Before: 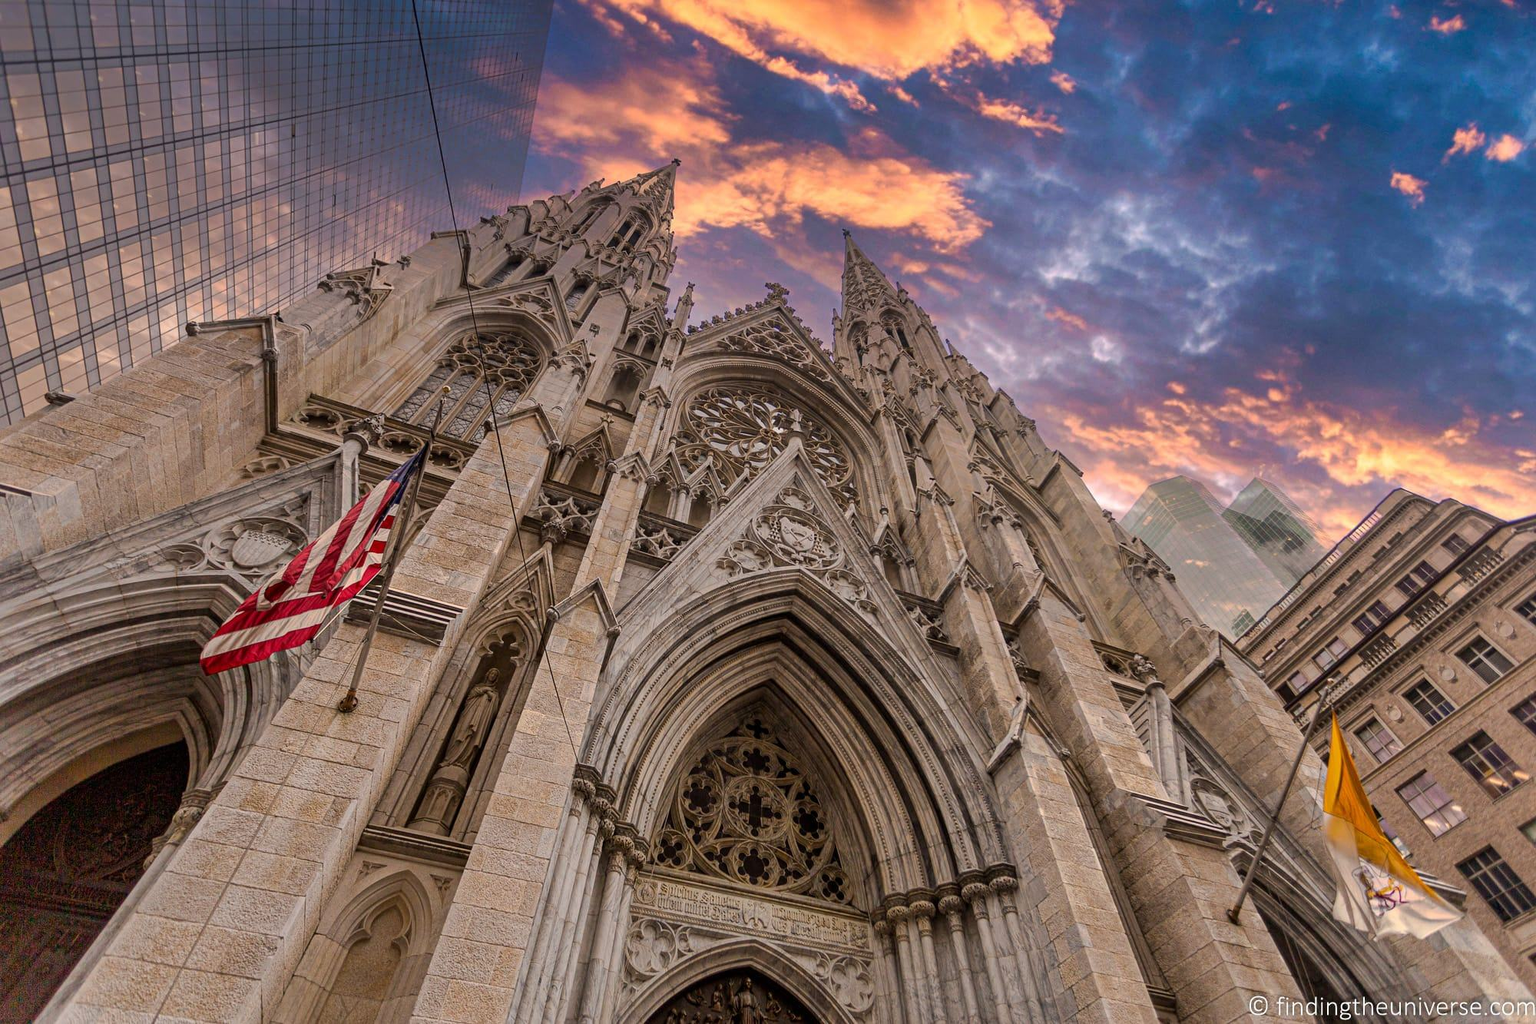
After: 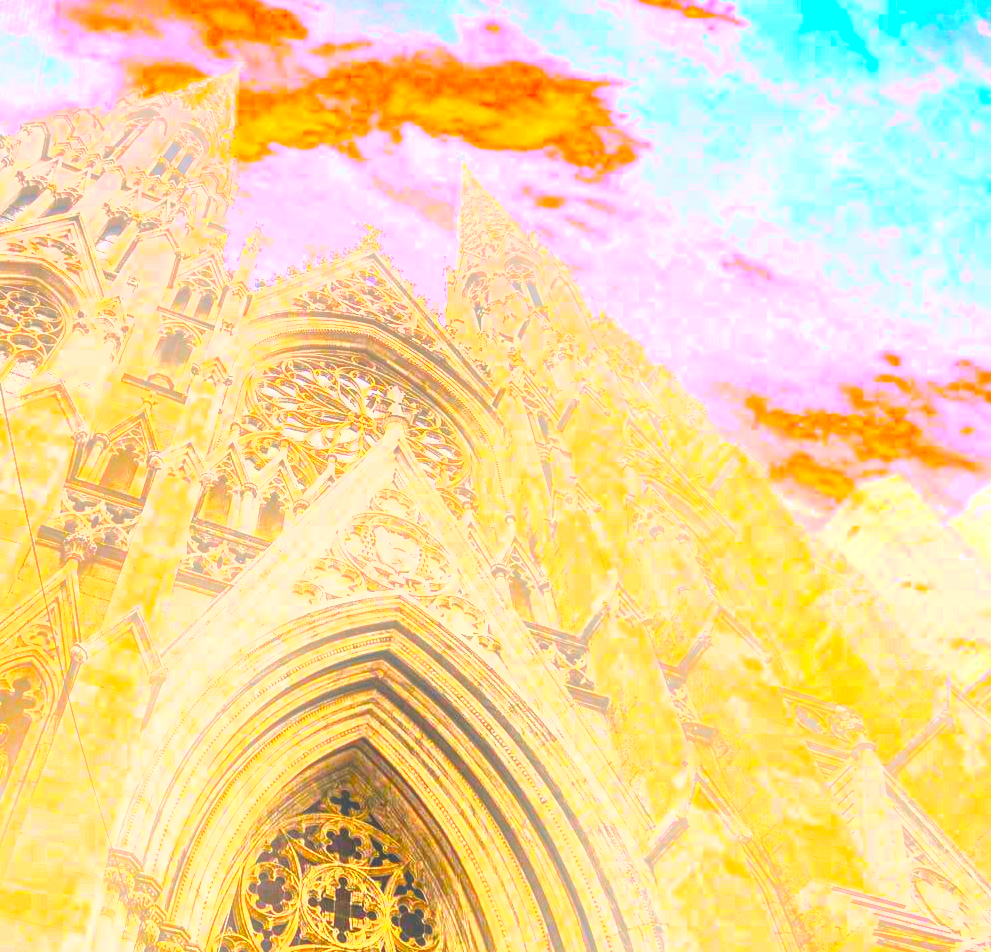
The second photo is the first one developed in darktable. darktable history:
exposure: black level correction 0, exposure 1.1 EV, compensate highlight preservation false
shadows and highlights: soften with gaussian
bloom: size 15%, threshold 97%, strength 7%
tone curve: curves: ch0 [(0, 0.029) (0.087, 0.084) (0.227, 0.239) (0.46, 0.576) (0.657, 0.796) (0.861, 0.932) (0.997, 0.951)]; ch1 [(0, 0) (0.353, 0.344) (0.45, 0.46) (0.502, 0.494) (0.534, 0.523) (0.573, 0.576) (0.602, 0.631) (0.647, 0.669) (1, 1)]; ch2 [(0, 0) (0.333, 0.346) (0.385, 0.395) (0.44, 0.466) (0.5, 0.493) (0.521, 0.56) (0.553, 0.579) (0.573, 0.599) (0.667, 0.777) (1, 1)], color space Lab, independent channels, preserve colors none
crop: left 32.075%, top 10.976%, right 18.355%, bottom 17.596%
local contrast: on, module defaults
global tonemap: drago (1, 100), detail 1
contrast brightness saturation: contrast 1, brightness 1, saturation 1
